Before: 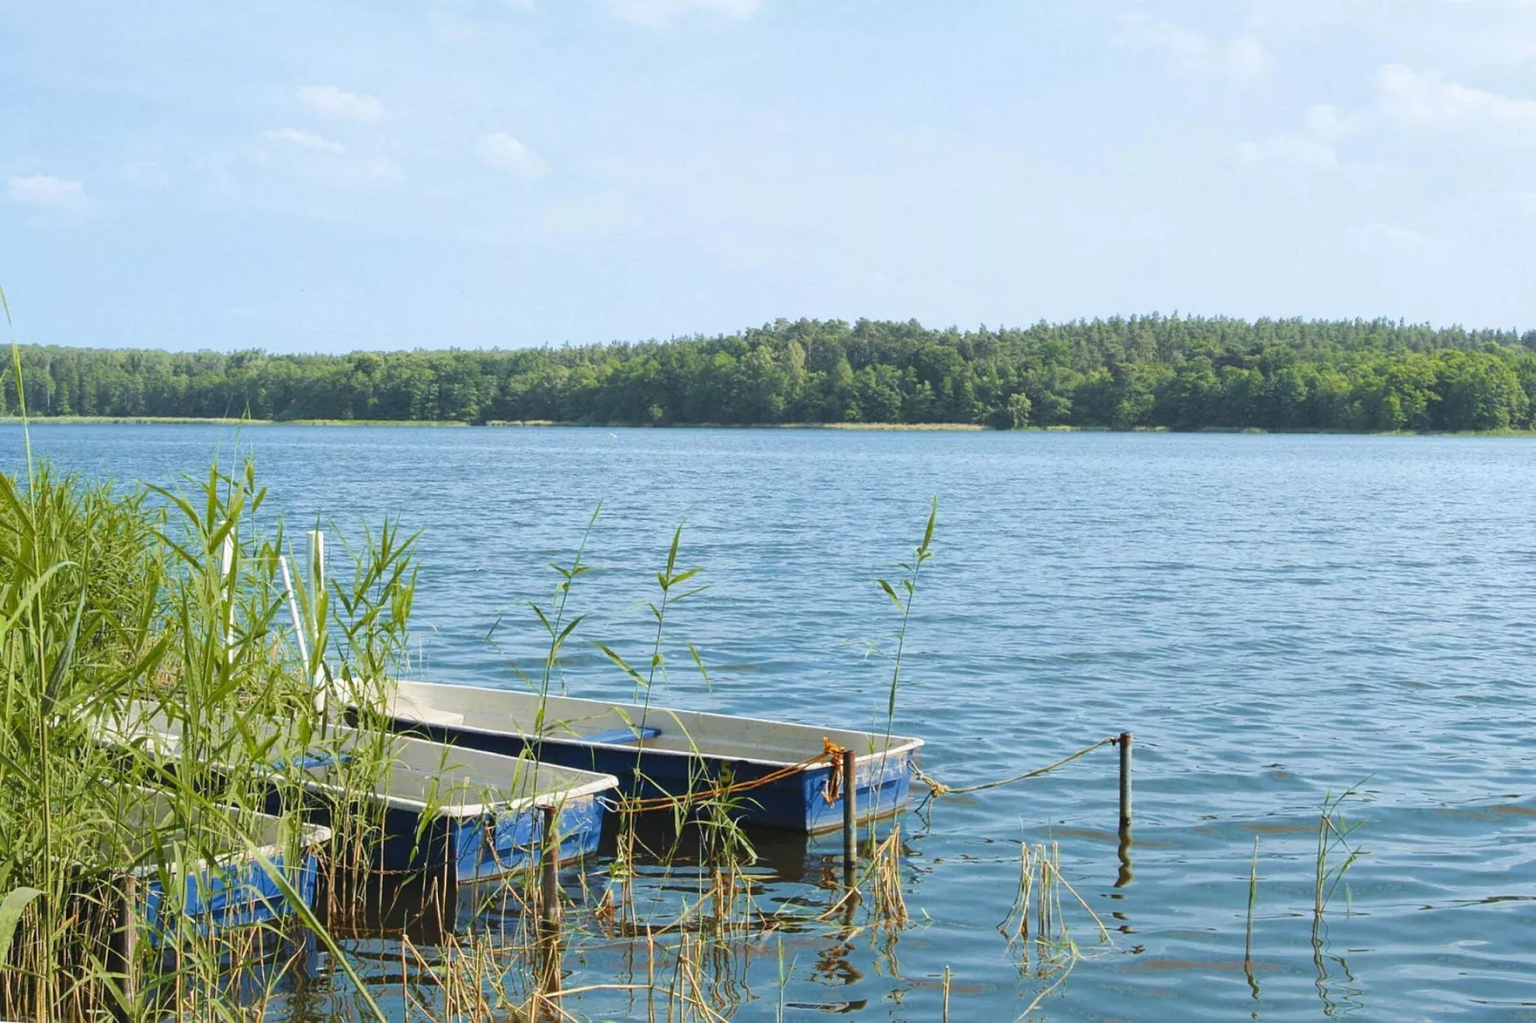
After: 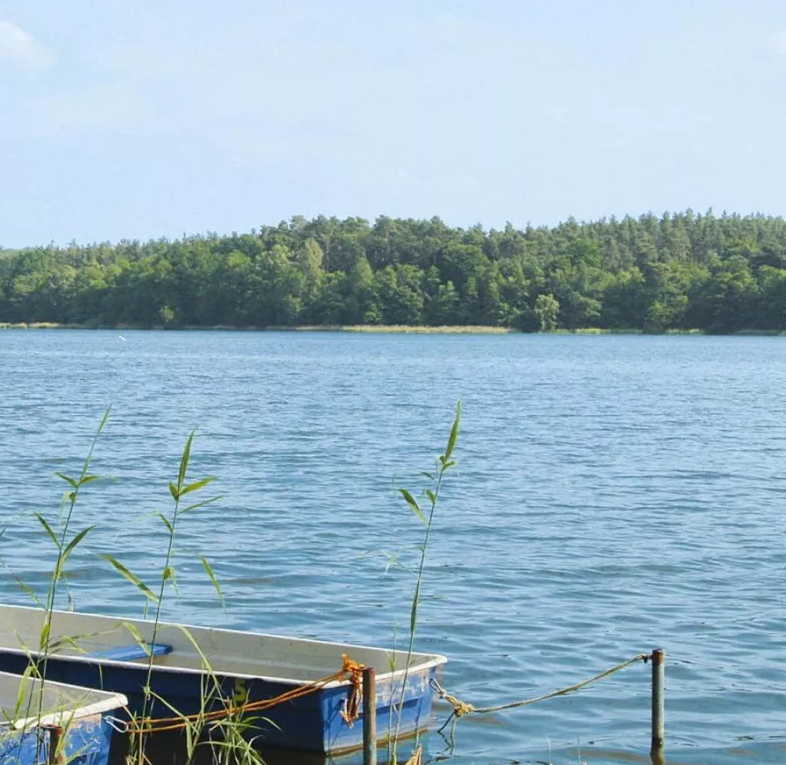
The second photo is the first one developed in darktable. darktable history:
crop: left 32.322%, top 10.94%, right 18.706%, bottom 17.558%
